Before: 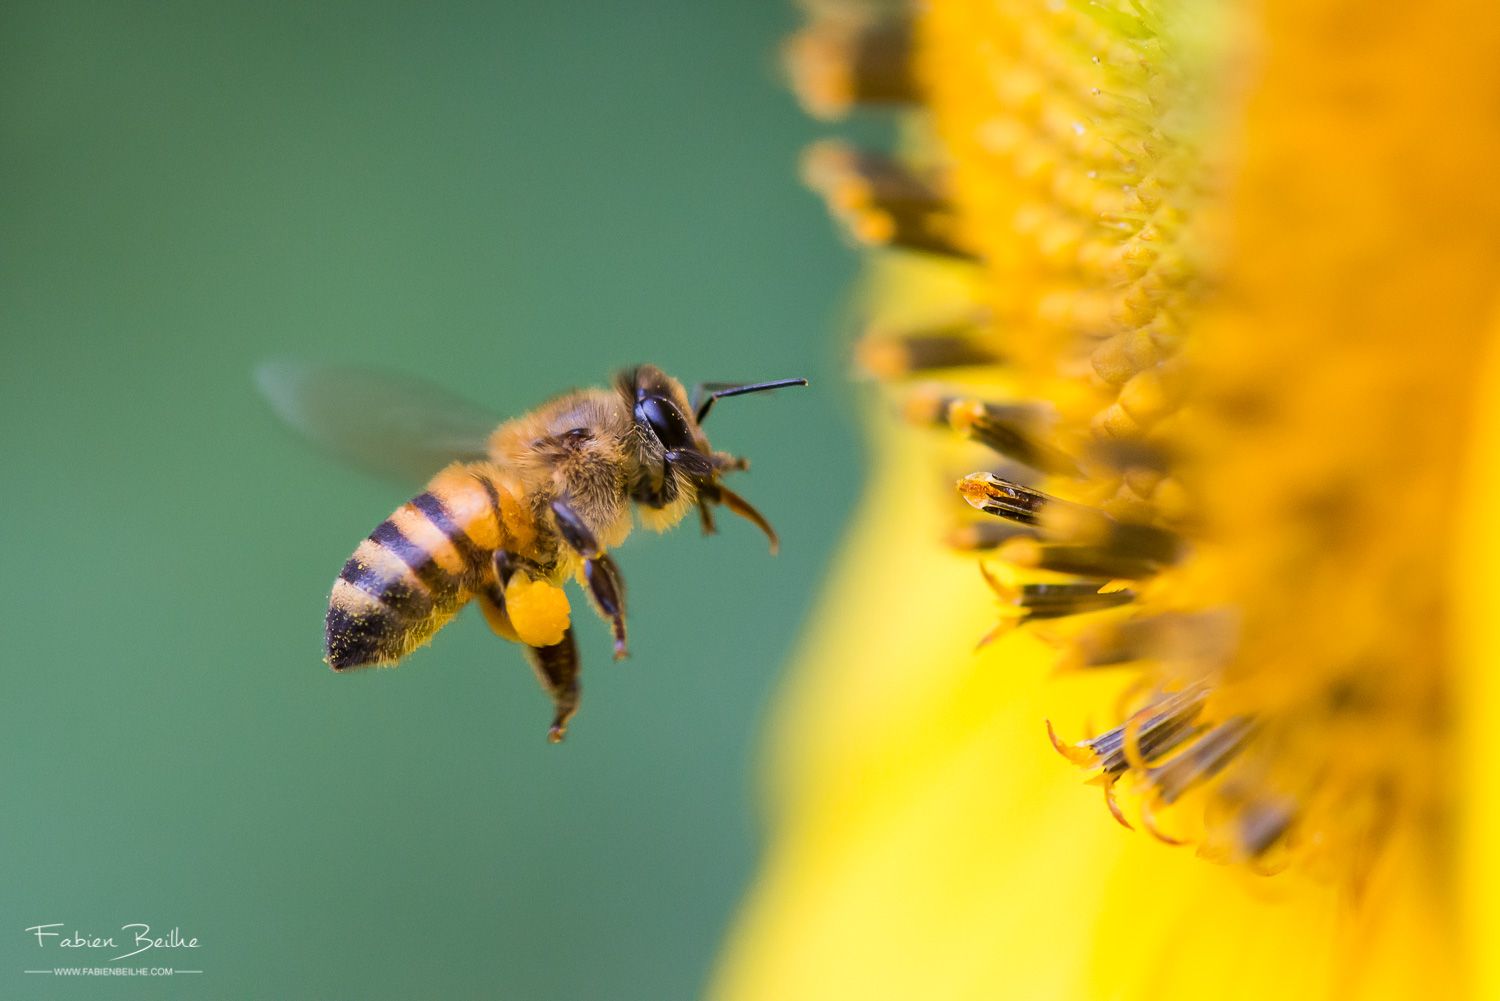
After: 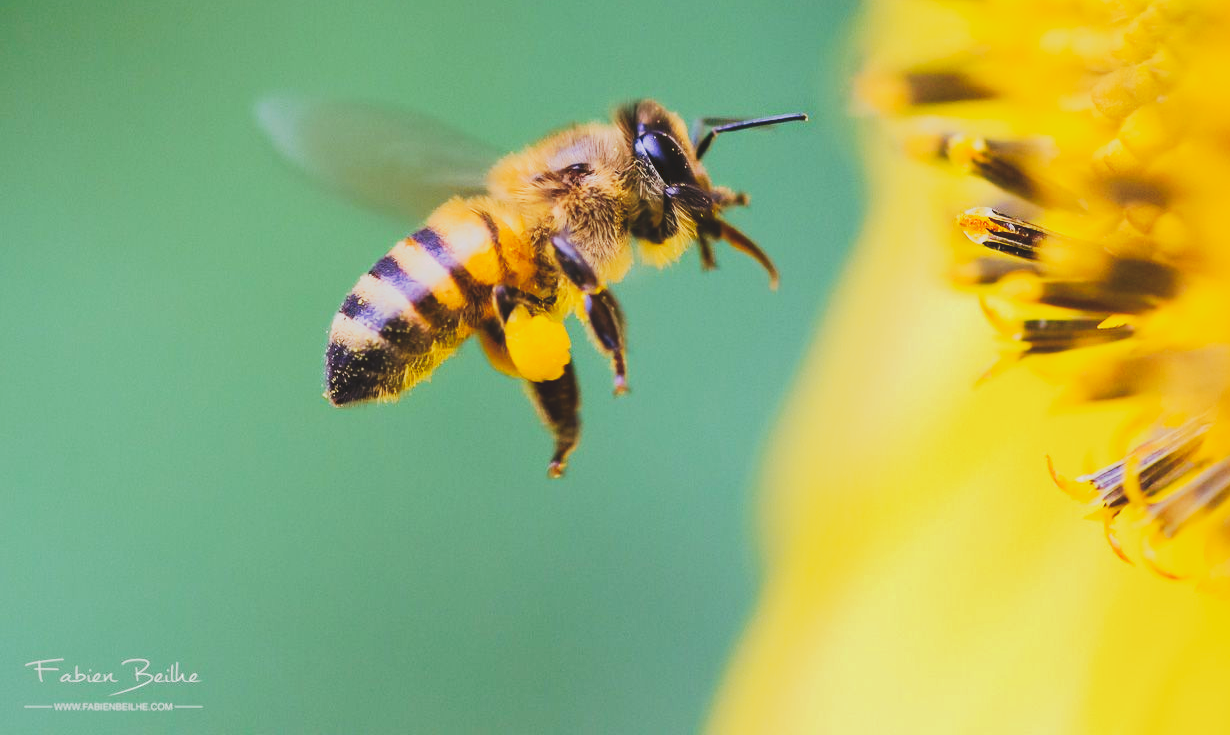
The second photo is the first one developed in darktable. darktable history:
rotate and perspective: automatic cropping off
base curve: curves: ch0 [(0, 0) (0.235, 0.266) (0.503, 0.496) (0.786, 0.72) (1, 1)]
tone curve: curves: ch0 [(0, 0) (0.003, 0.108) (0.011, 0.113) (0.025, 0.113) (0.044, 0.121) (0.069, 0.132) (0.1, 0.145) (0.136, 0.158) (0.177, 0.182) (0.224, 0.215) (0.277, 0.27) (0.335, 0.341) (0.399, 0.424) (0.468, 0.528) (0.543, 0.622) (0.623, 0.721) (0.709, 0.79) (0.801, 0.846) (0.898, 0.871) (1, 1)], preserve colors none
crop: top 26.531%, right 17.959%
